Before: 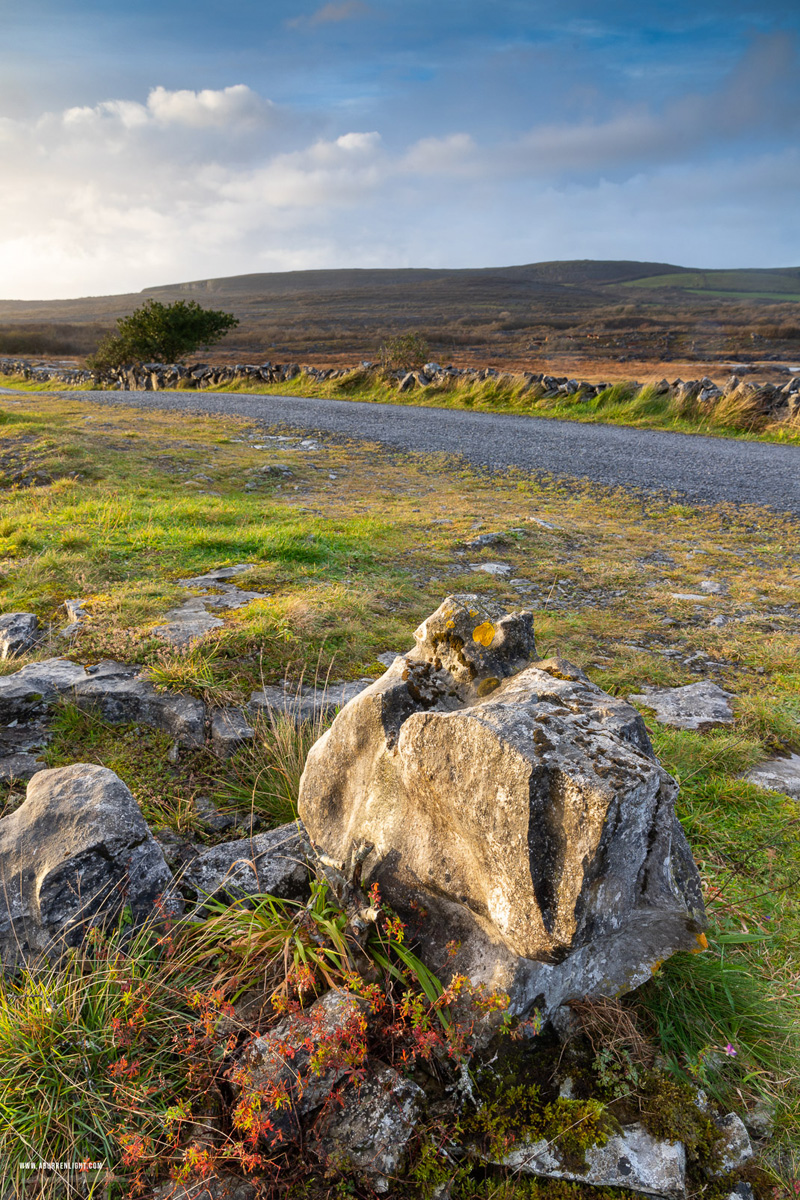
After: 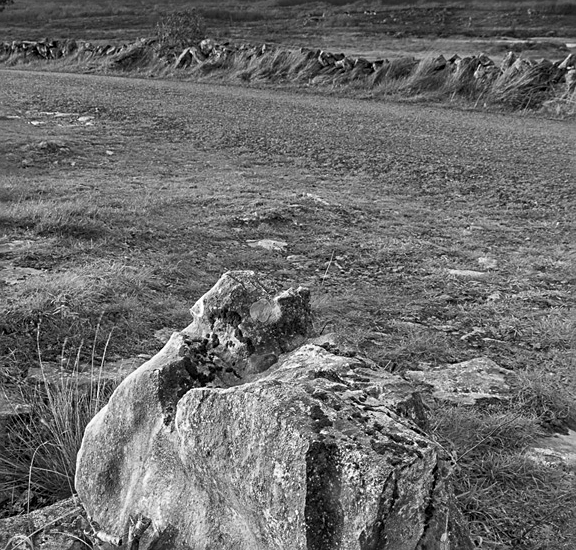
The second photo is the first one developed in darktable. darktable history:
sharpen: on, module defaults
color calibration: output gray [0.23, 0.37, 0.4, 0], gray › normalize channels true, illuminant same as pipeline (D50), adaptation XYZ, x 0.346, y 0.359, gamut compression 0
crop and rotate: left 27.938%, top 27.046%, bottom 27.046%
